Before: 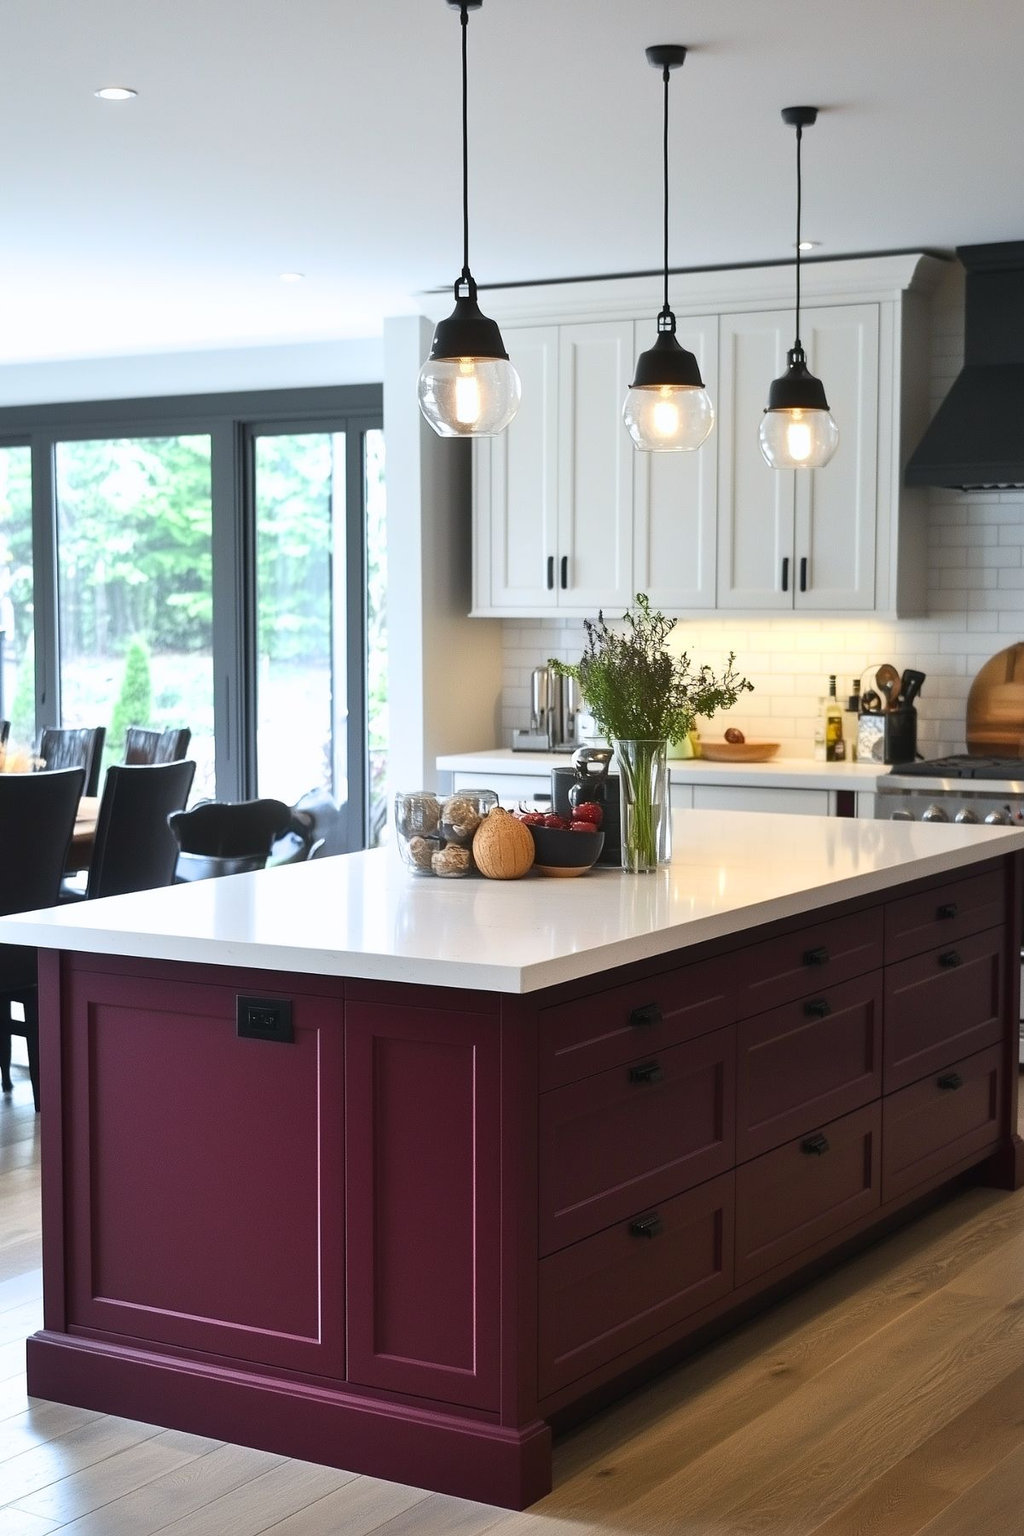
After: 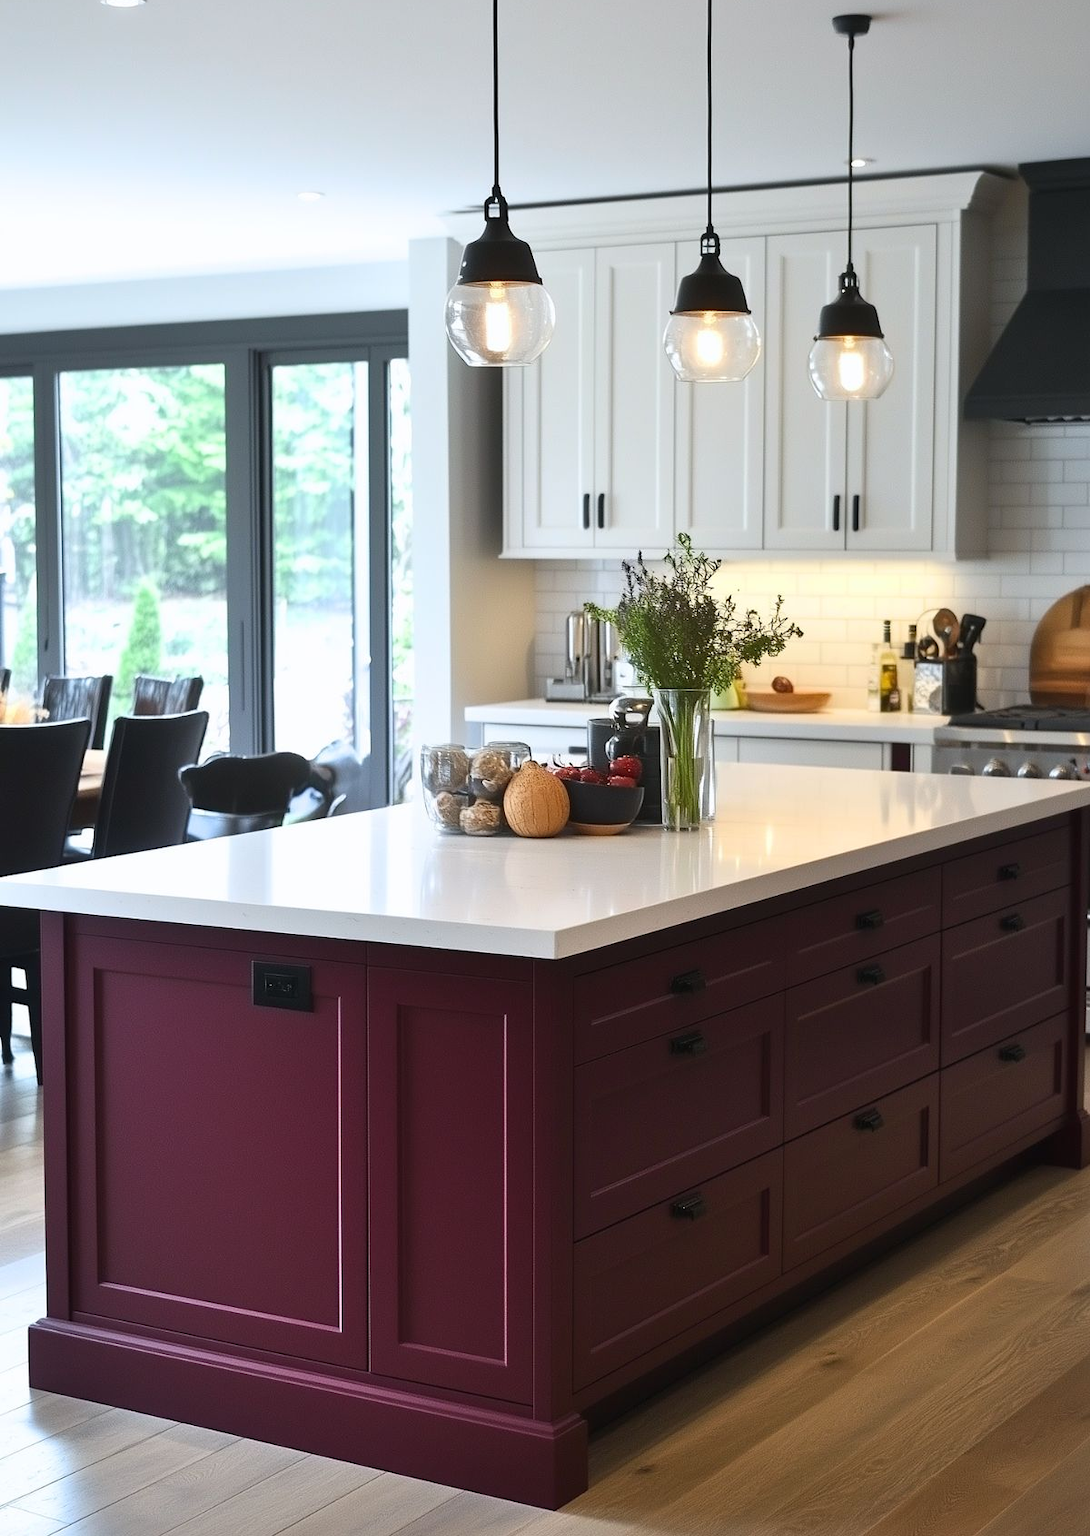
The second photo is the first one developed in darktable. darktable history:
crop and rotate: top 6.081%
